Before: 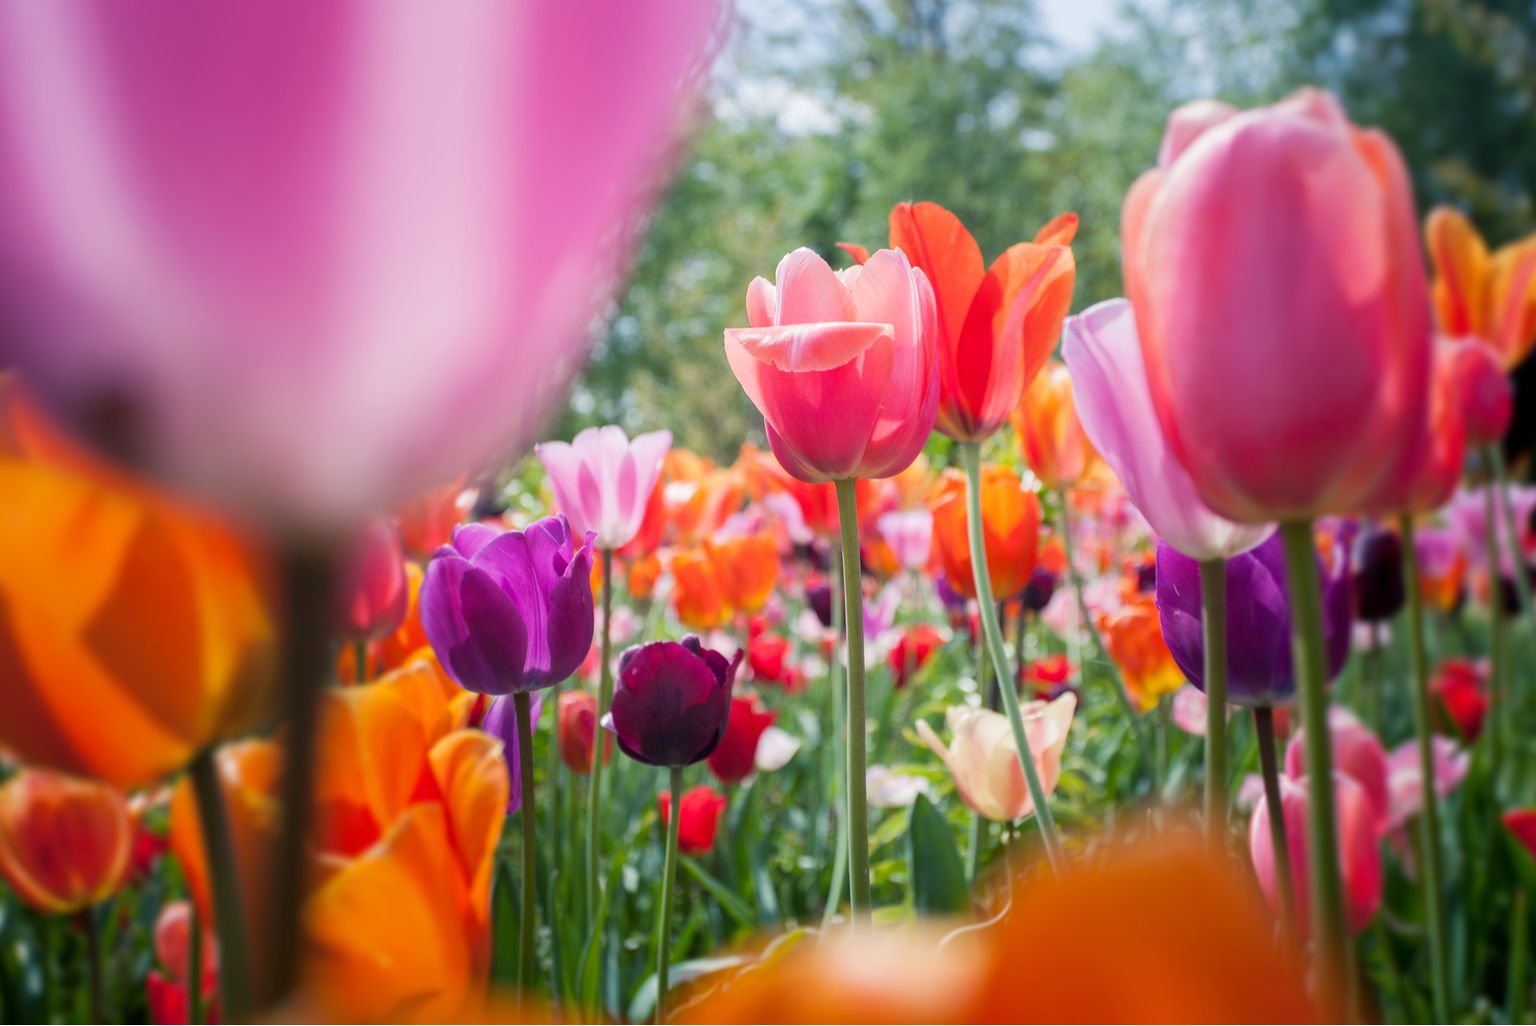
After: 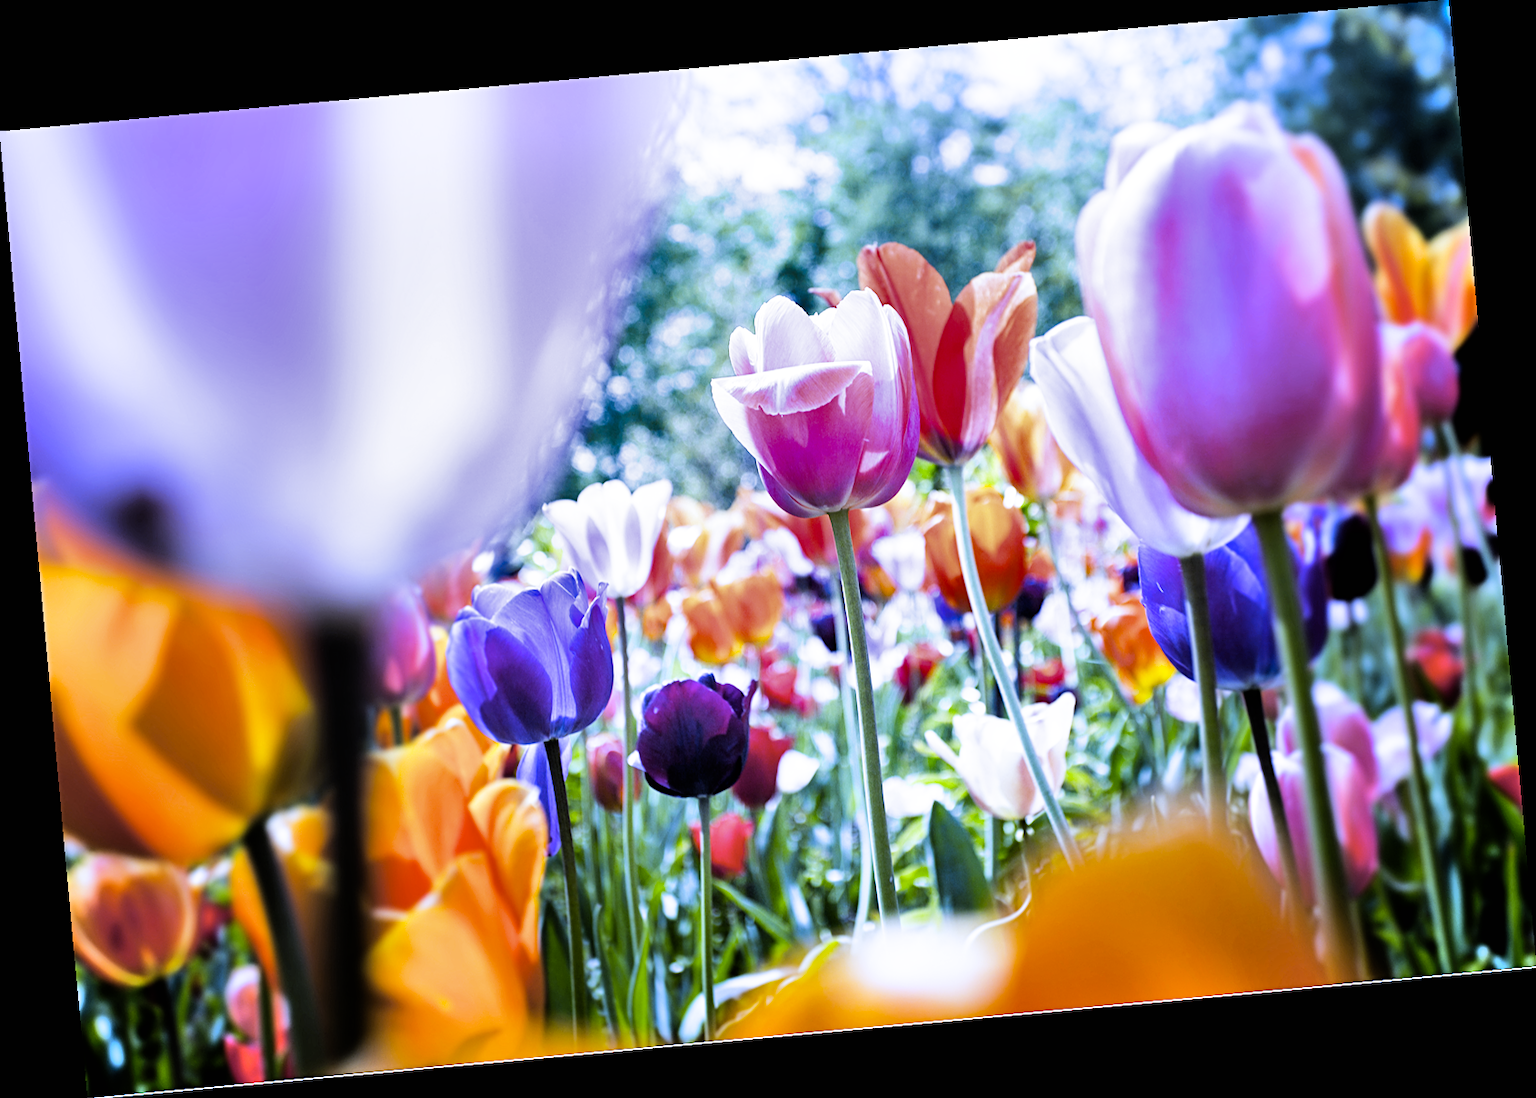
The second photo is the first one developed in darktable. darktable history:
shadows and highlights: radius 100.41, shadows 50.55, highlights -64.36, highlights color adjustment 49.82%, soften with gaussian
color contrast: green-magenta contrast 0.8, blue-yellow contrast 1.1, unbound 0
sharpen: radius 2.529, amount 0.323
tone equalizer: -8 EV -0.75 EV, -7 EV -0.7 EV, -6 EV -0.6 EV, -5 EV -0.4 EV, -3 EV 0.4 EV, -2 EV 0.6 EV, -1 EV 0.7 EV, +0 EV 0.75 EV, edges refinement/feathering 500, mask exposure compensation -1.57 EV, preserve details no
white balance: red 0.766, blue 1.537
filmic rgb: black relative exposure -5 EV, white relative exposure 3.5 EV, hardness 3.19, contrast 1.2, highlights saturation mix -50%
exposure: exposure 0.766 EV, compensate highlight preservation false
rotate and perspective: rotation -5.2°, automatic cropping off
